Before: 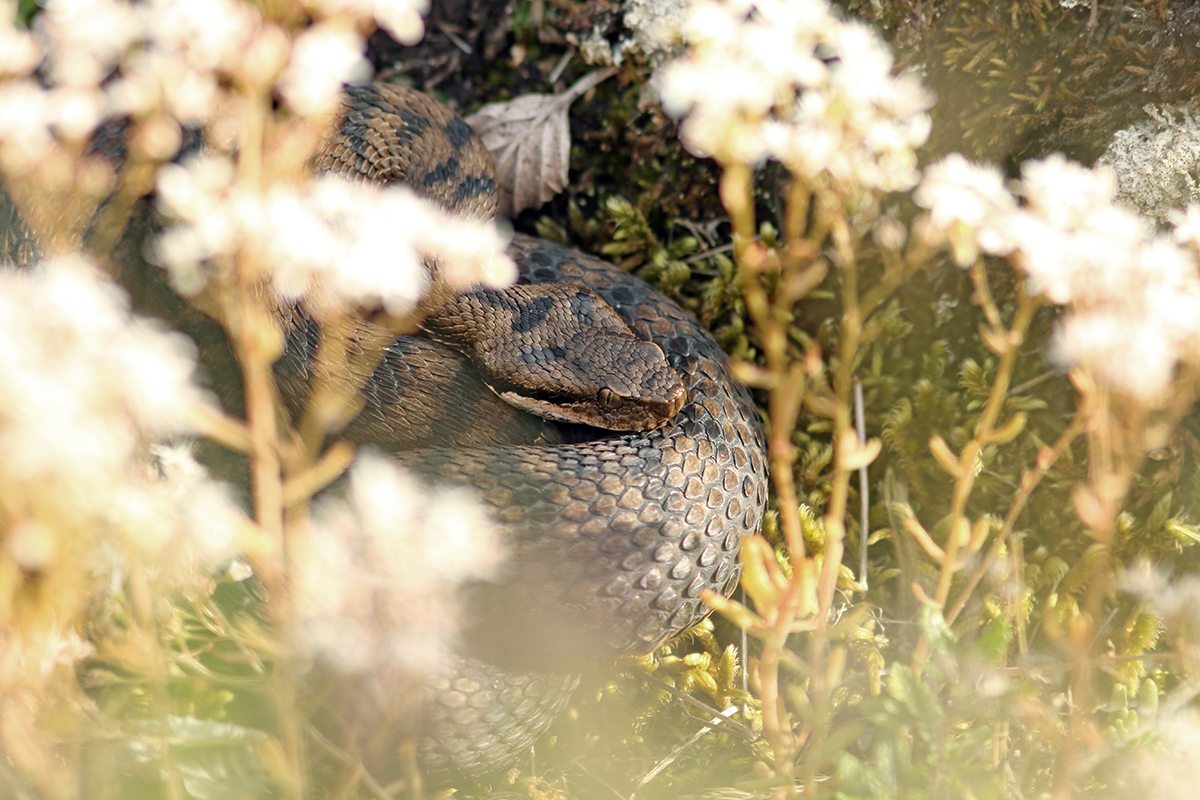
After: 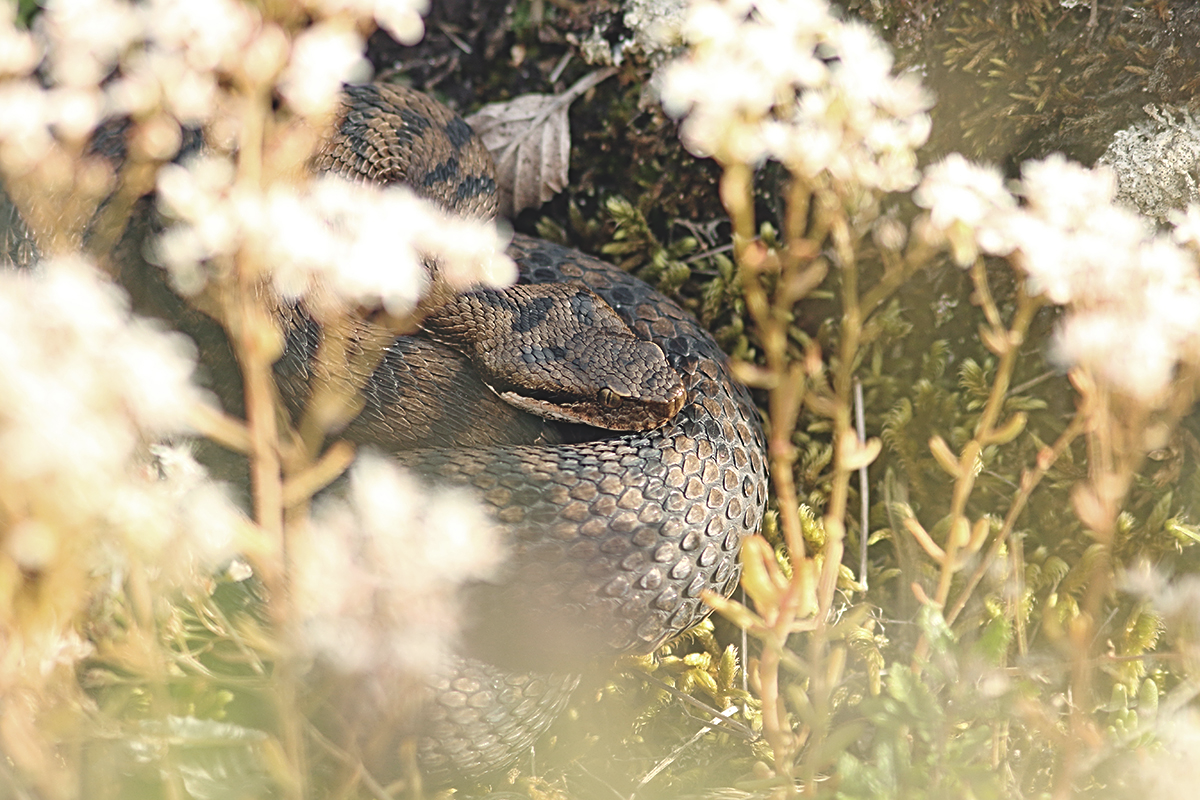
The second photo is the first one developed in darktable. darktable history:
sharpen: radius 2.782
contrast brightness saturation: saturation -0.061
exposure: black level correction -0.016, compensate exposure bias true, compensate highlight preservation false
